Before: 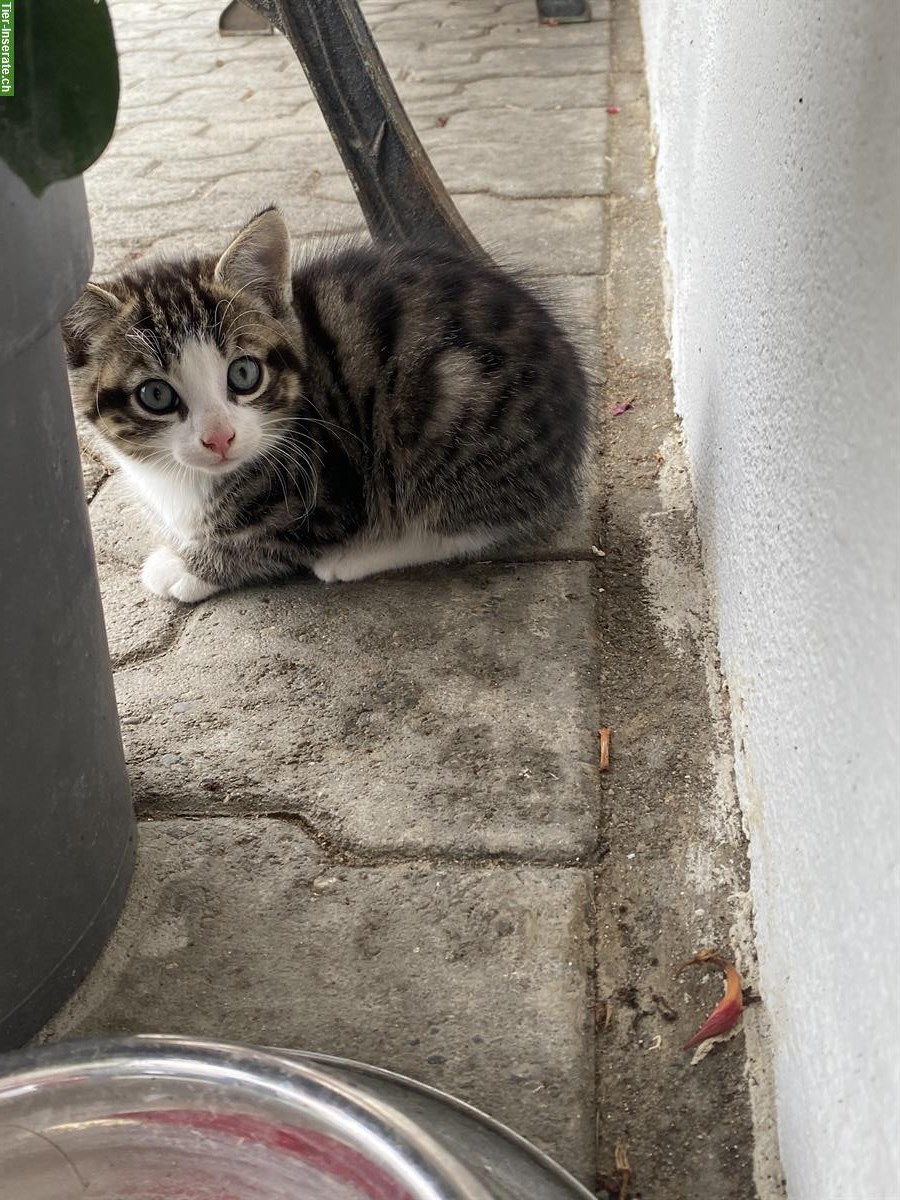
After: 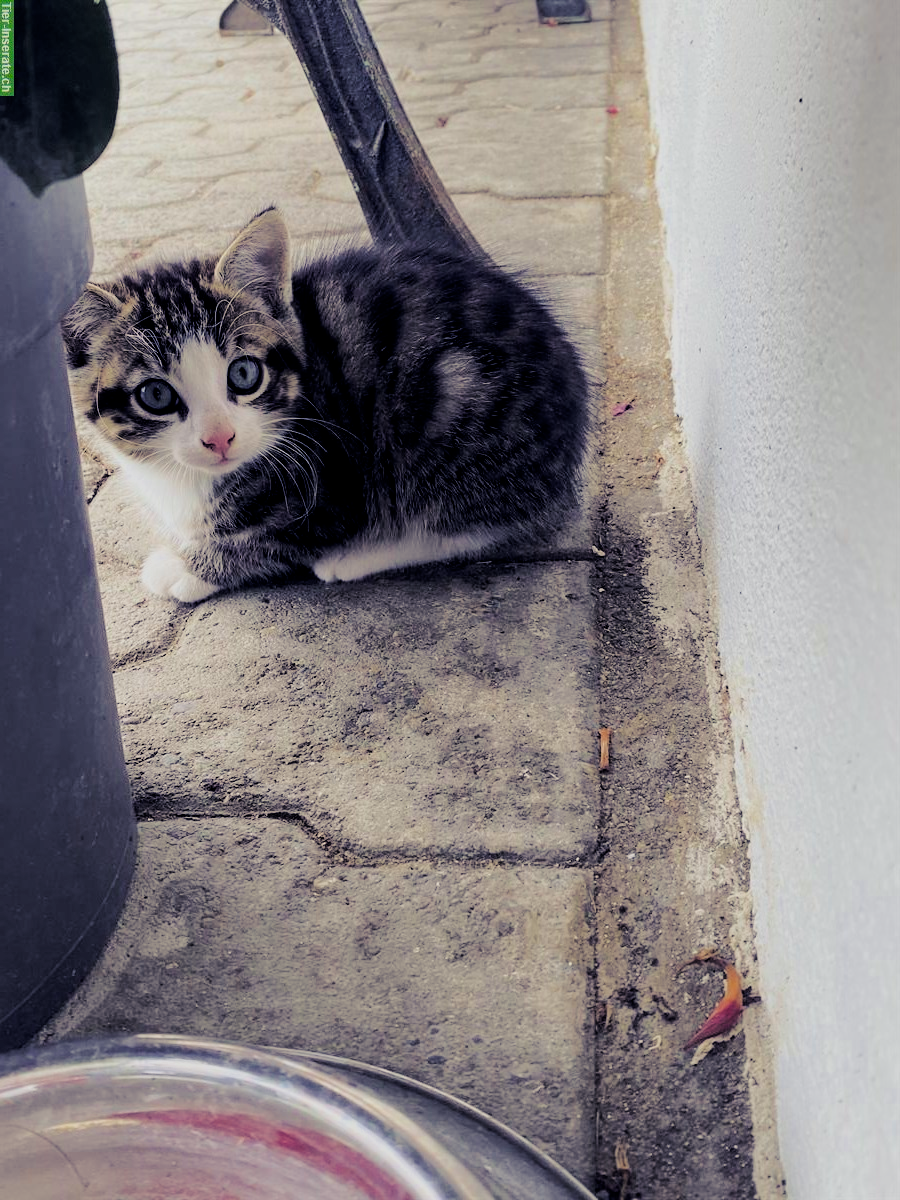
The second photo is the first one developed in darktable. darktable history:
filmic rgb: middle gray luminance 3.59%, black relative exposure -5.88 EV, white relative exposure 6.33 EV, dynamic range scaling 22.06%, target black luminance 0%, hardness 2.32, latitude 45.41%, contrast 0.778, highlights saturation mix 98.83%, shadows ↔ highlights balance 0.078%
color balance rgb: shadows lift › luminance -28.372%, shadows lift › chroma 14.97%, shadows lift › hue 271.81°, power › hue 315.47°, global offset › chroma 0.142%, global offset › hue 253.46°, perceptual saturation grading › global saturation 19.312%, perceptual brilliance grading › highlights 17.073%, perceptual brilliance grading › mid-tones 31.99%, perceptual brilliance grading › shadows -30.773%
tone equalizer: -8 EV -0.412 EV, -7 EV -0.381 EV, -6 EV -0.372 EV, -5 EV -0.261 EV, -3 EV 0.196 EV, -2 EV 0.348 EV, -1 EV 0.37 EV, +0 EV 0.398 EV, mask exposure compensation -0.49 EV
